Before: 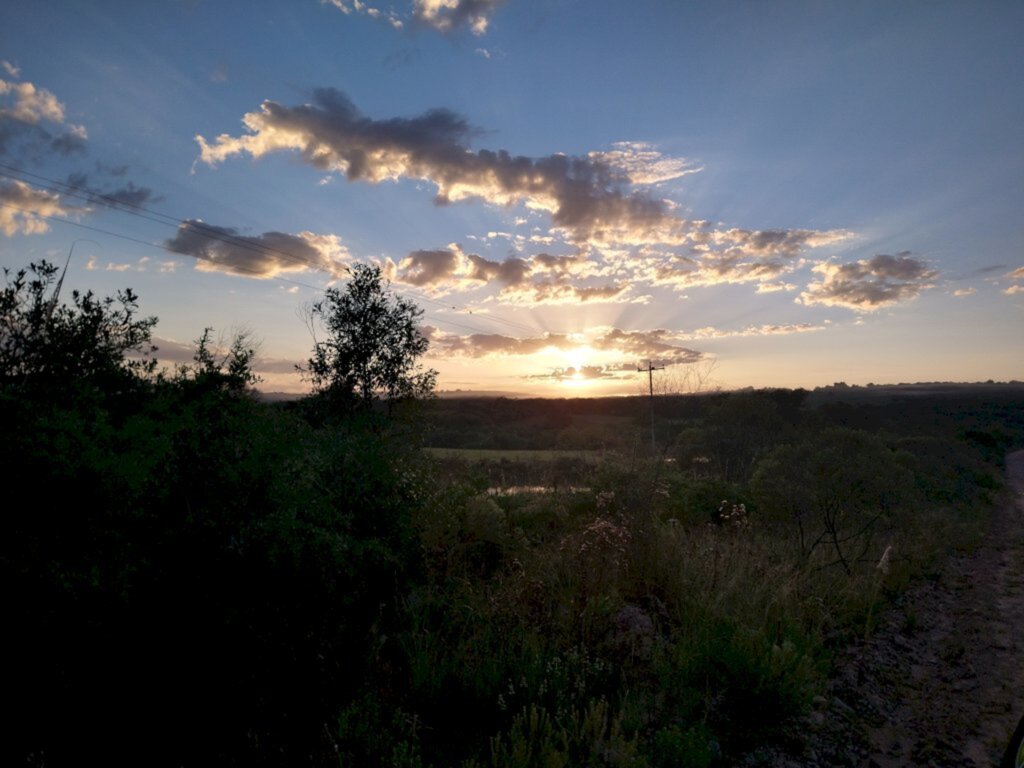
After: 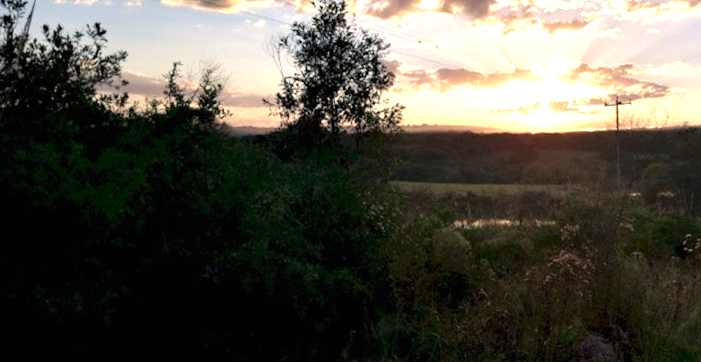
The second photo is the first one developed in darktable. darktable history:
crop: top 36.498%, right 27.964%, bottom 14.995%
exposure: black level correction 0, exposure 0.7 EV, compensate exposure bias true, compensate highlight preservation false
rotate and perspective: rotation 0.074°, lens shift (vertical) 0.096, lens shift (horizontal) -0.041, crop left 0.043, crop right 0.952, crop top 0.024, crop bottom 0.979
shadows and highlights: radius 337.17, shadows 29.01, soften with gaussian
color balance: contrast 8.5%, output saturation 105%
